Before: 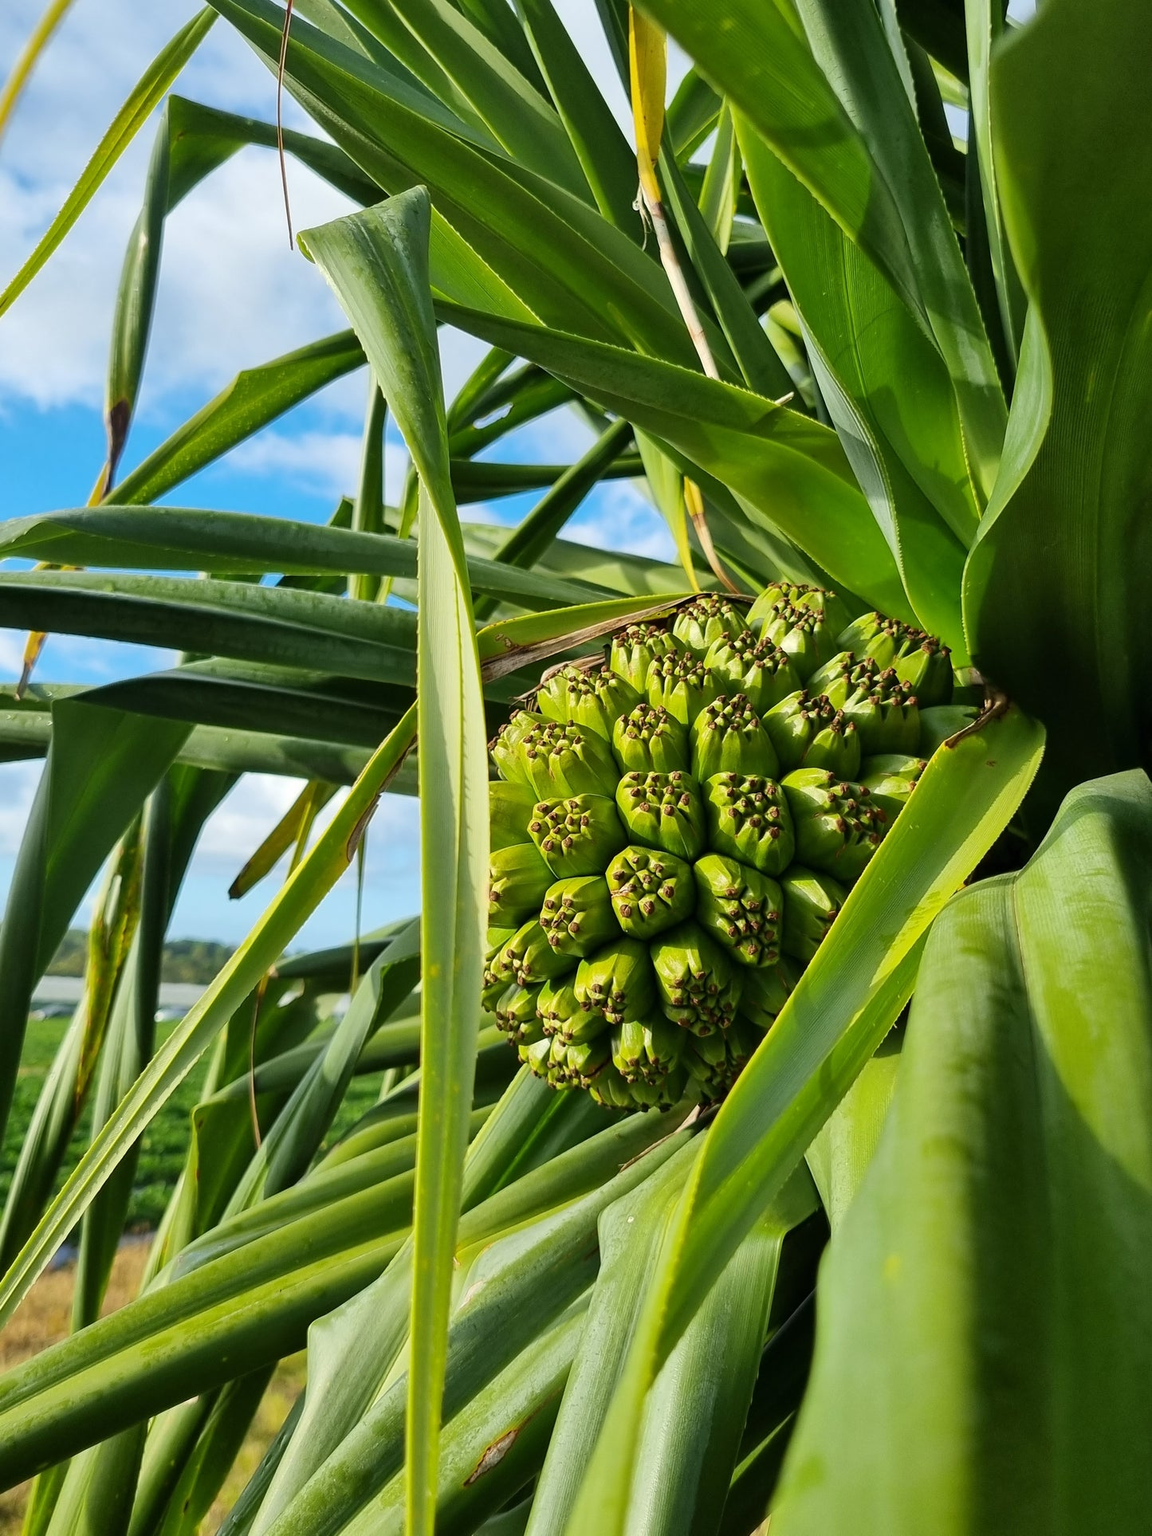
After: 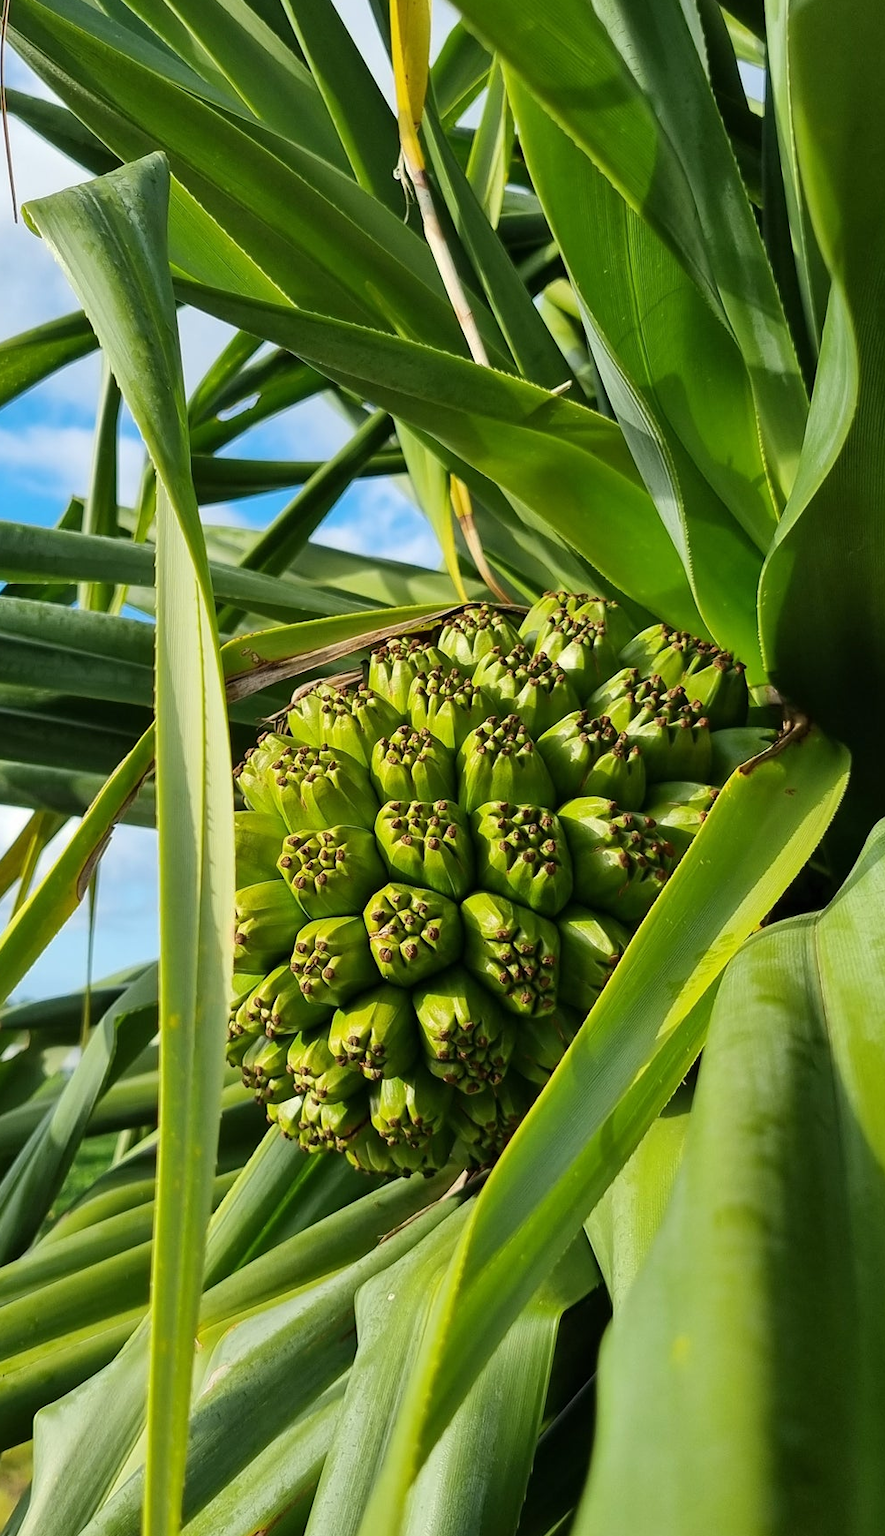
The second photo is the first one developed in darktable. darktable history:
crop and rotate: left 24.134%, top 3.199%, right 6.395%, bottom 6.504%
